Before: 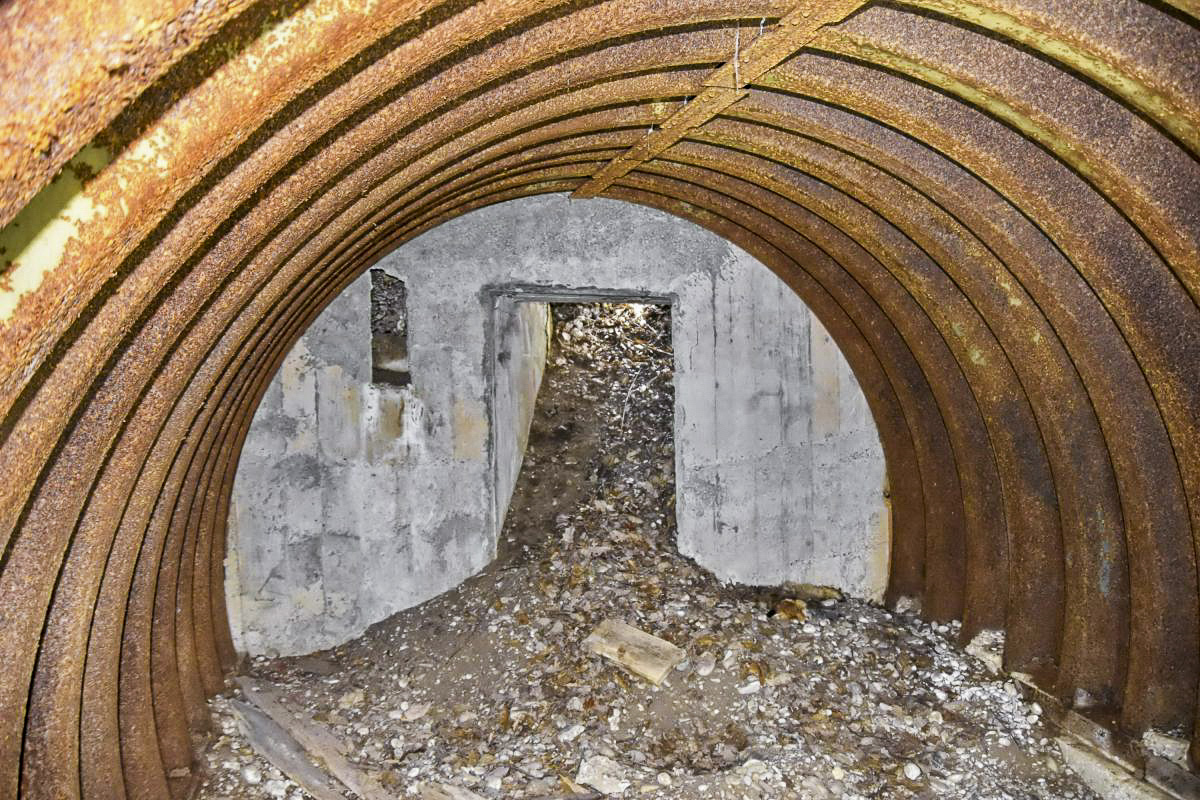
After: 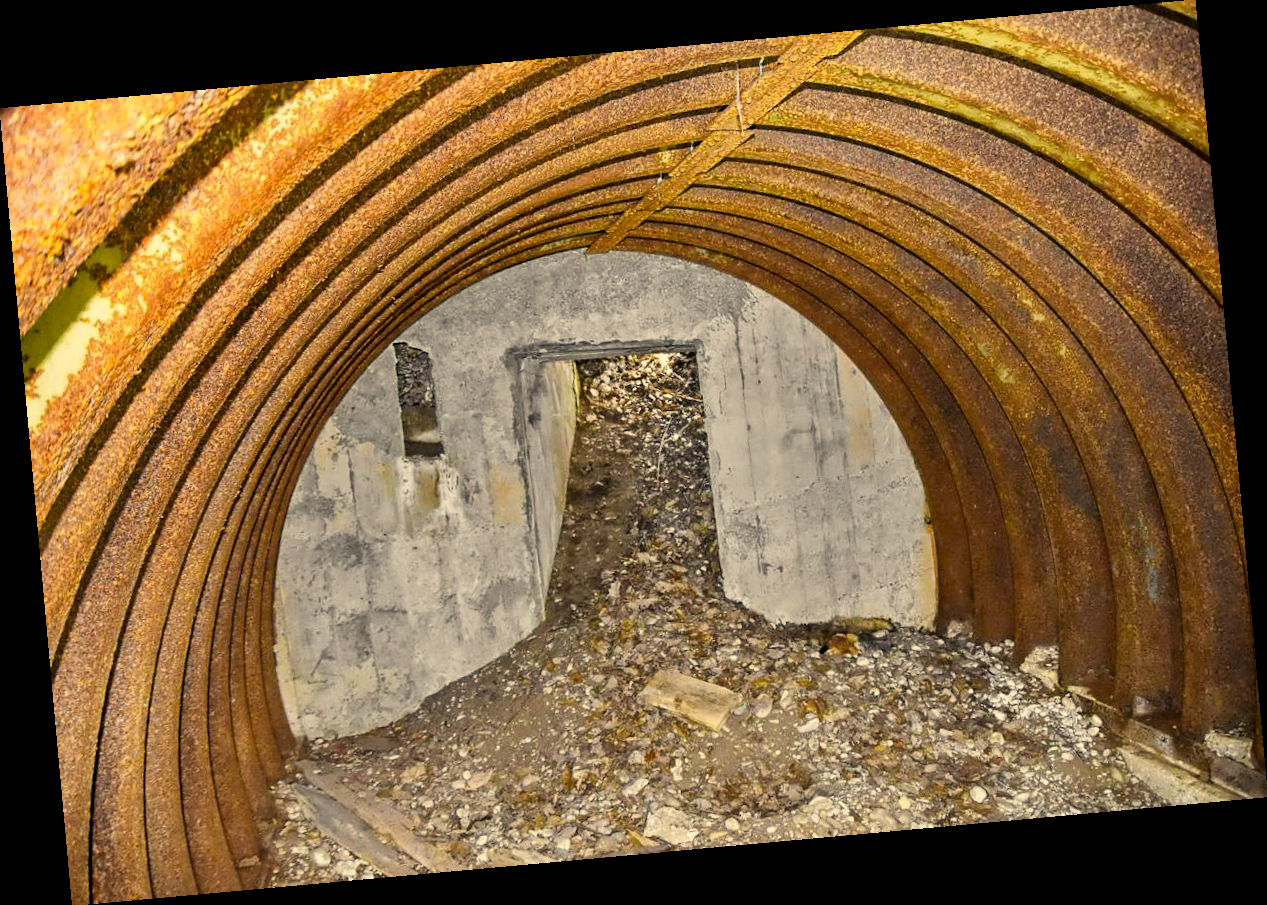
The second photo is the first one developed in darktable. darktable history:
color correction: highlights a* 2.72, highlights b* 22.8
rotate and perspective: rotation -5.2°, automatic cropping off
